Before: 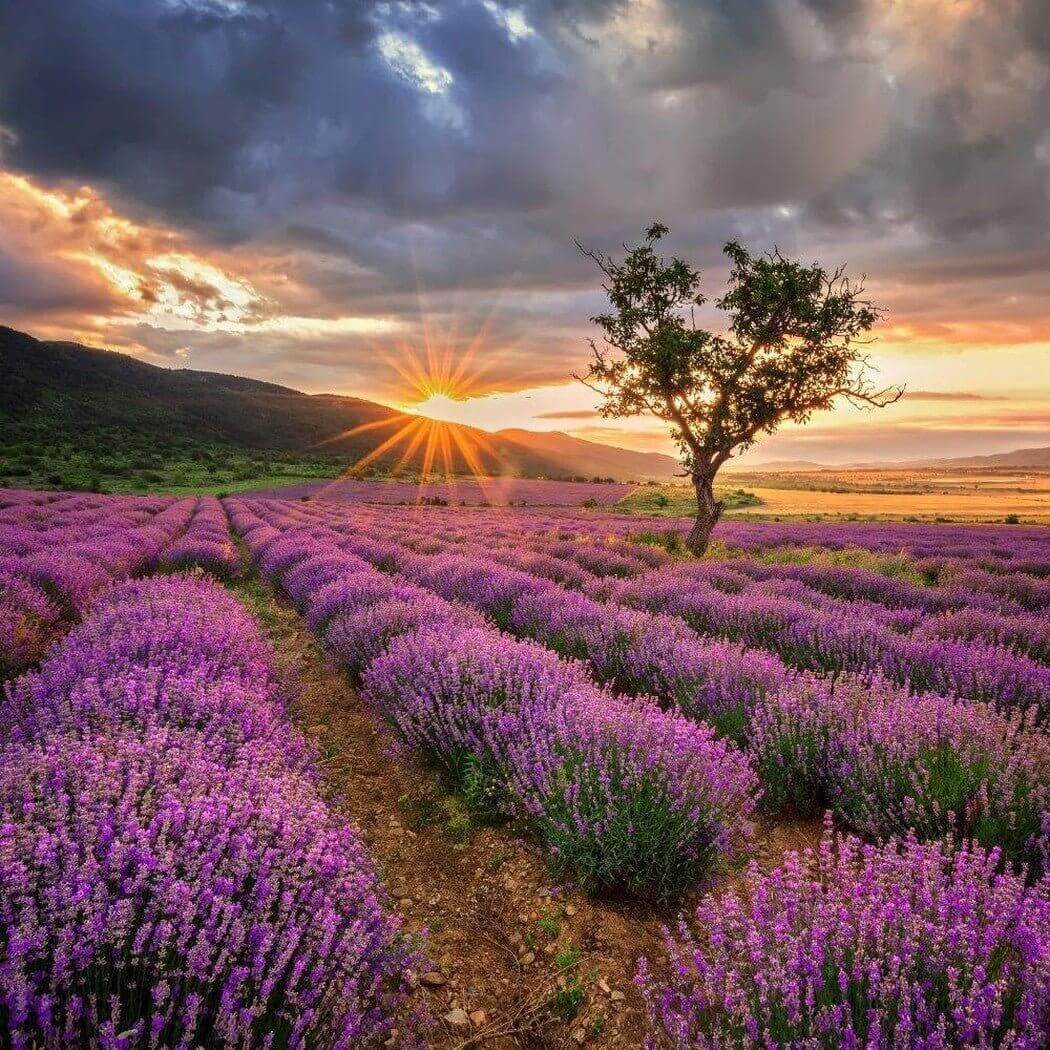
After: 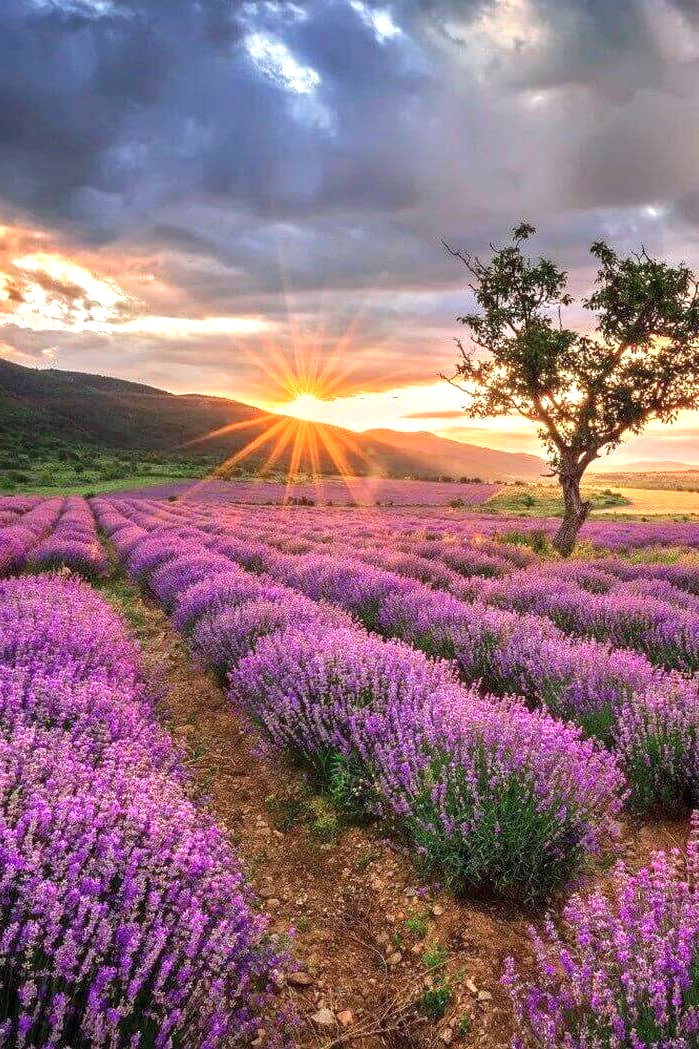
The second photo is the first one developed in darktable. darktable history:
color correction: highlights a* -0.137, highlights b* -5.91, shadows a* -0.137, shadows b* -0.137
exposure: exposure 0.6 EV, compensate highlight preservation false
crop and rotate: left 12.673%, right 20.66%
